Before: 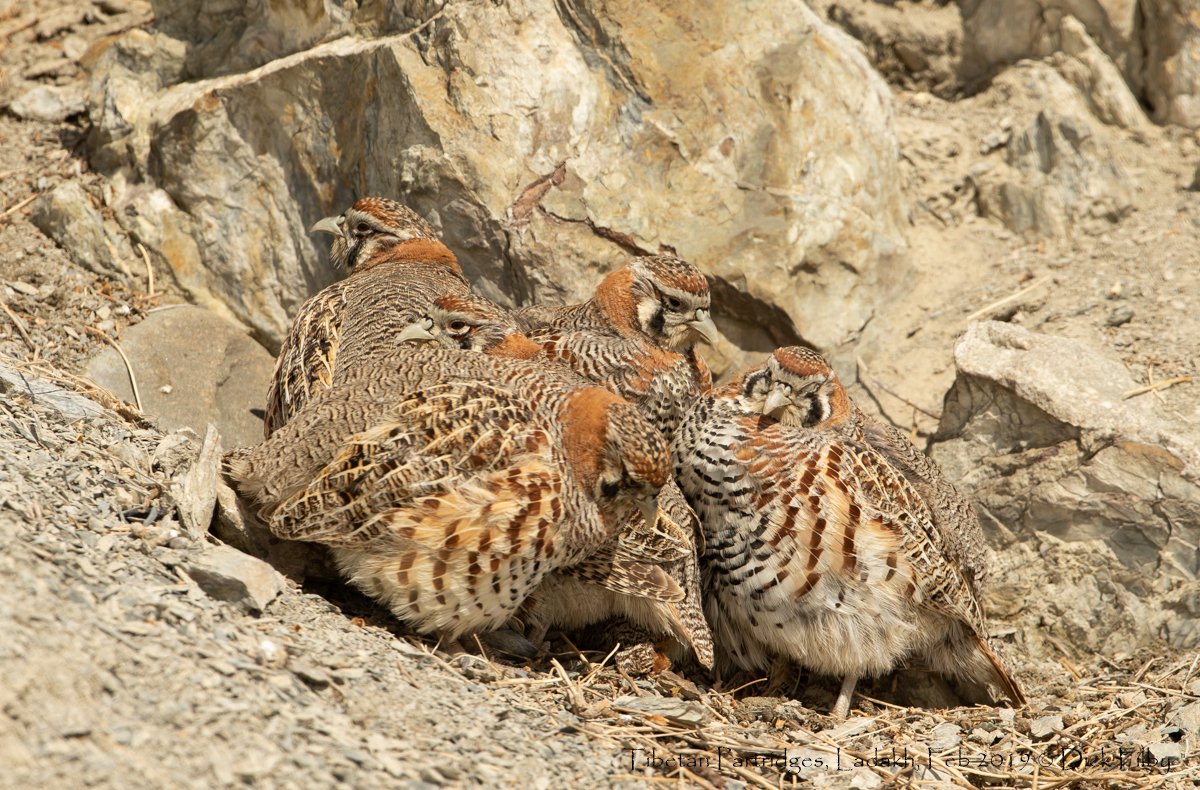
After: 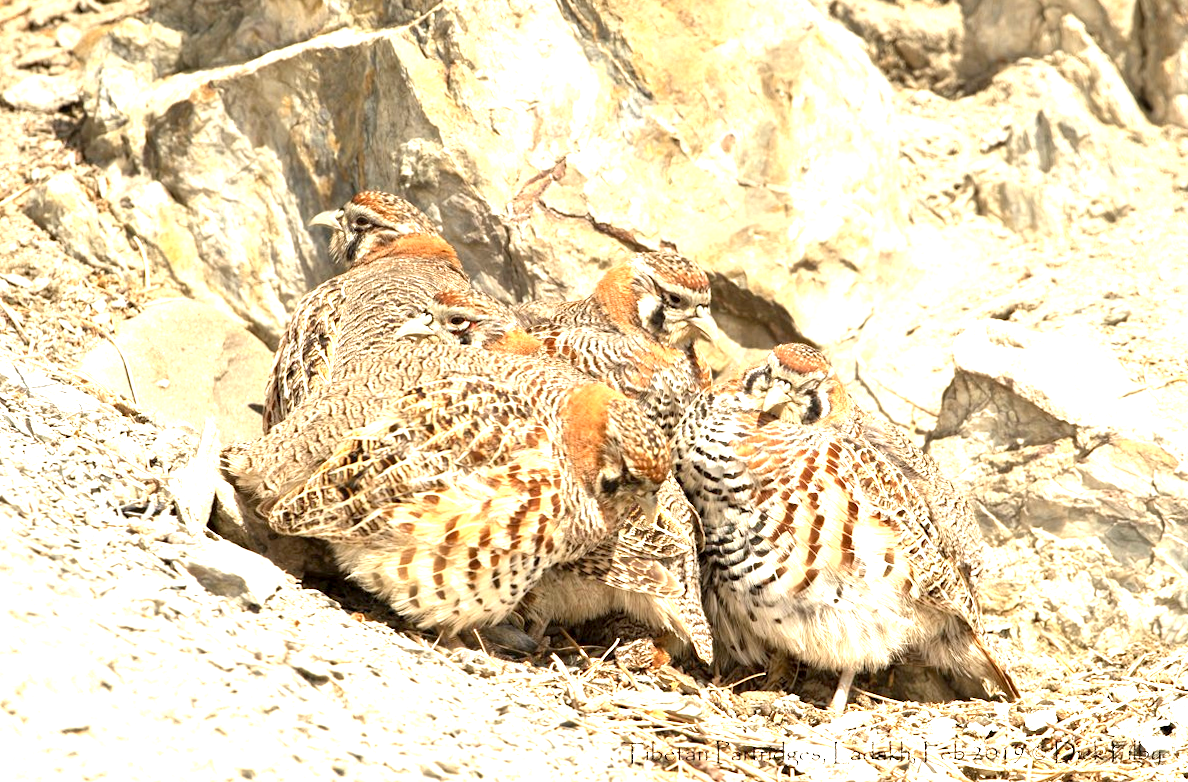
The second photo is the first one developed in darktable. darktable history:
rotate and perspective: rotation 0.174°, lens shift (vertical) 0.013, lens shift (horizontal) 0.019, shear 0.001, automatic cropping original format, crop left 0.007, crop right 0.991, crop top 0.016, crop bottom 0.997
graduated density: rotation -0.352°, offset 57.64
exposure: black level correction 0.001, exposure 1.822 EV, compensate exposure bias true, compensate highlight preservation false
